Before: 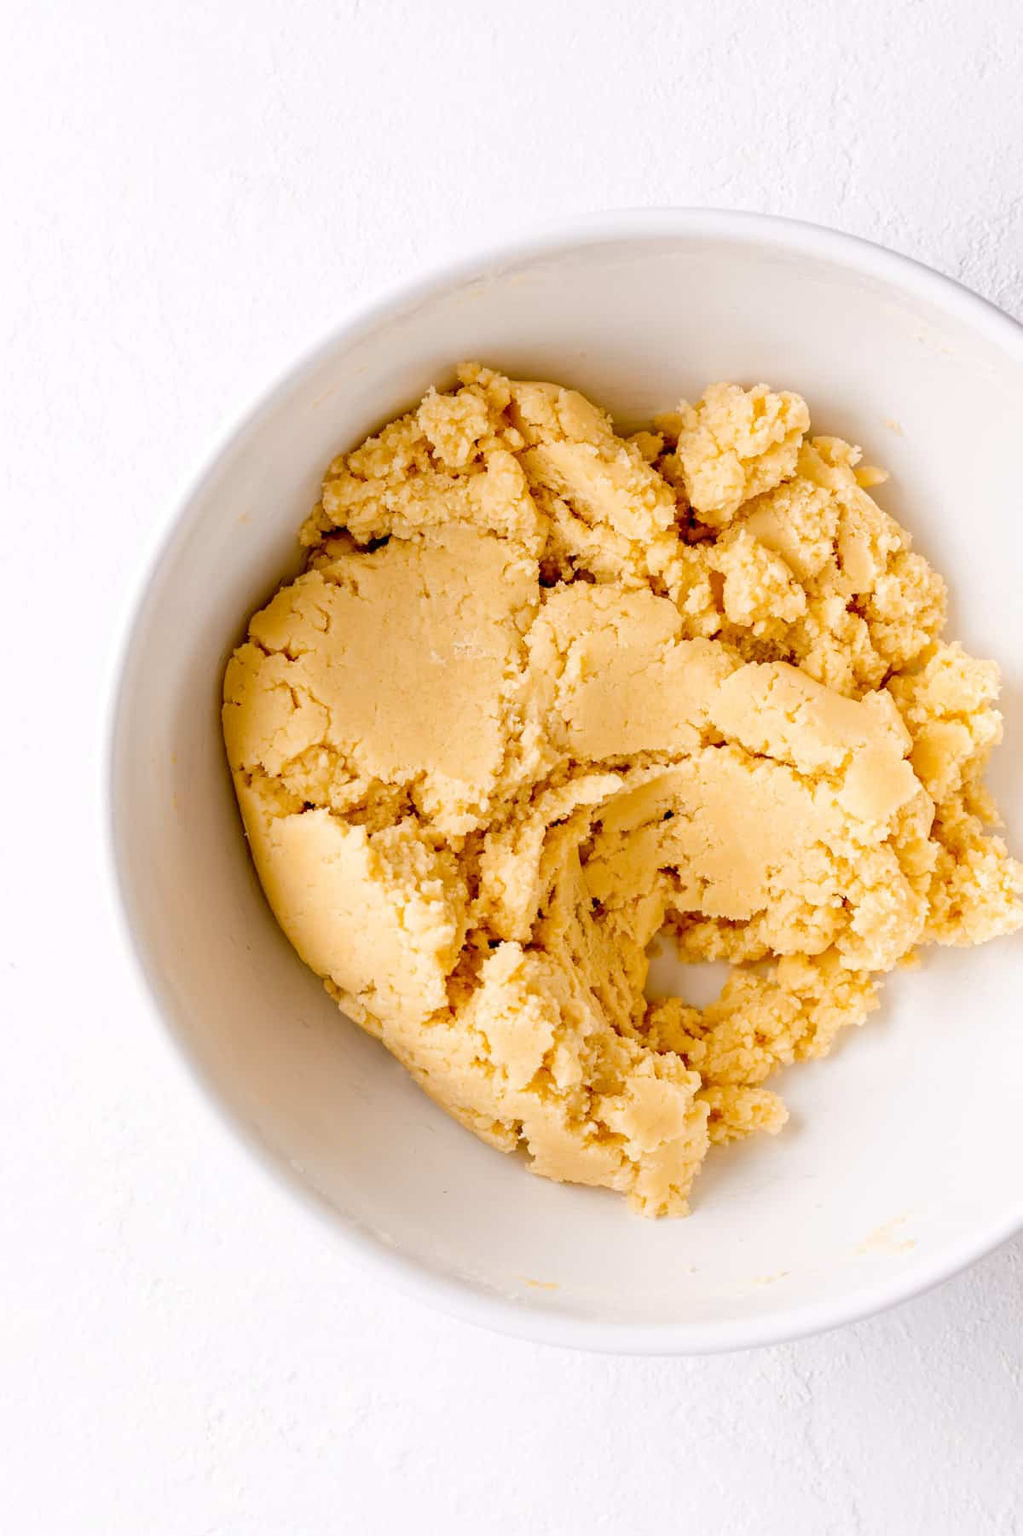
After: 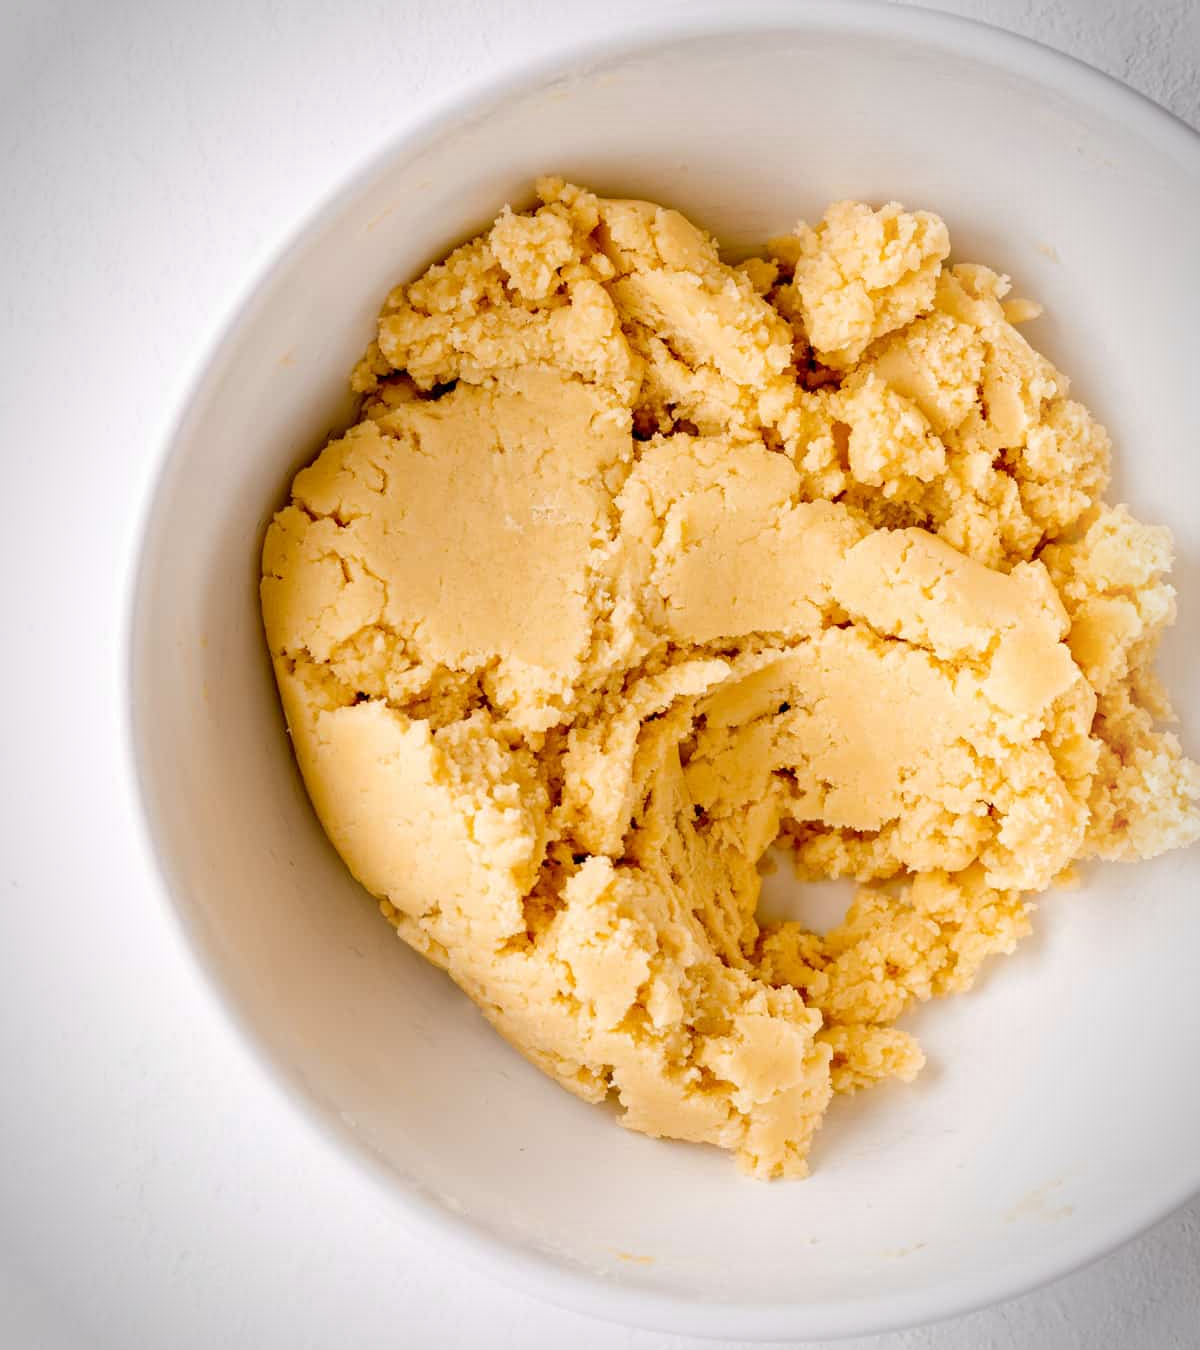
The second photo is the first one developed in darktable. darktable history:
vignetting: automatic ratio true
crop: top 13.819%, bottom 11.169%
